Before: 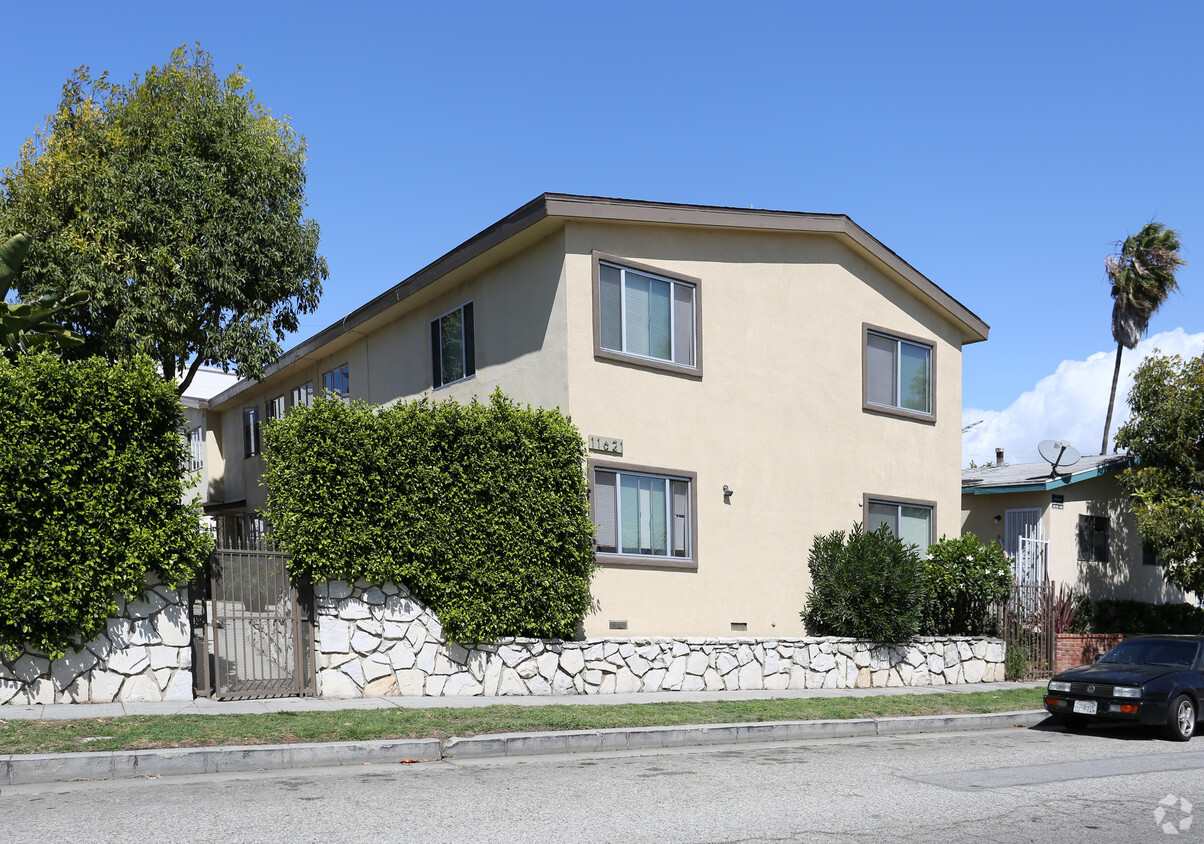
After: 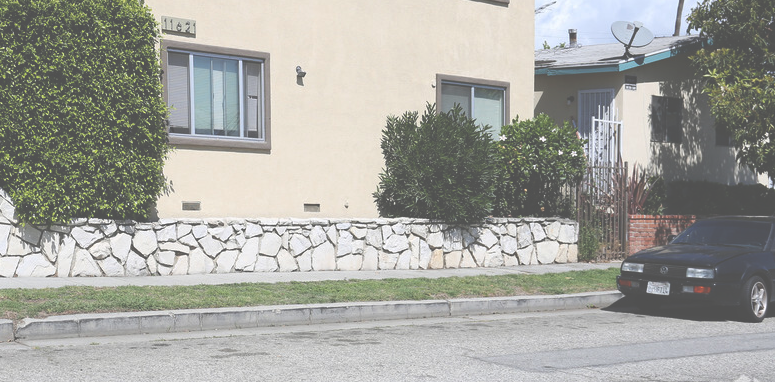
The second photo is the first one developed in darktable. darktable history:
exposure: black level correction -0.086, compensate highlight preservation false
crop and rotate: left 35.599%, top 49.672%, bottom 4.989%
